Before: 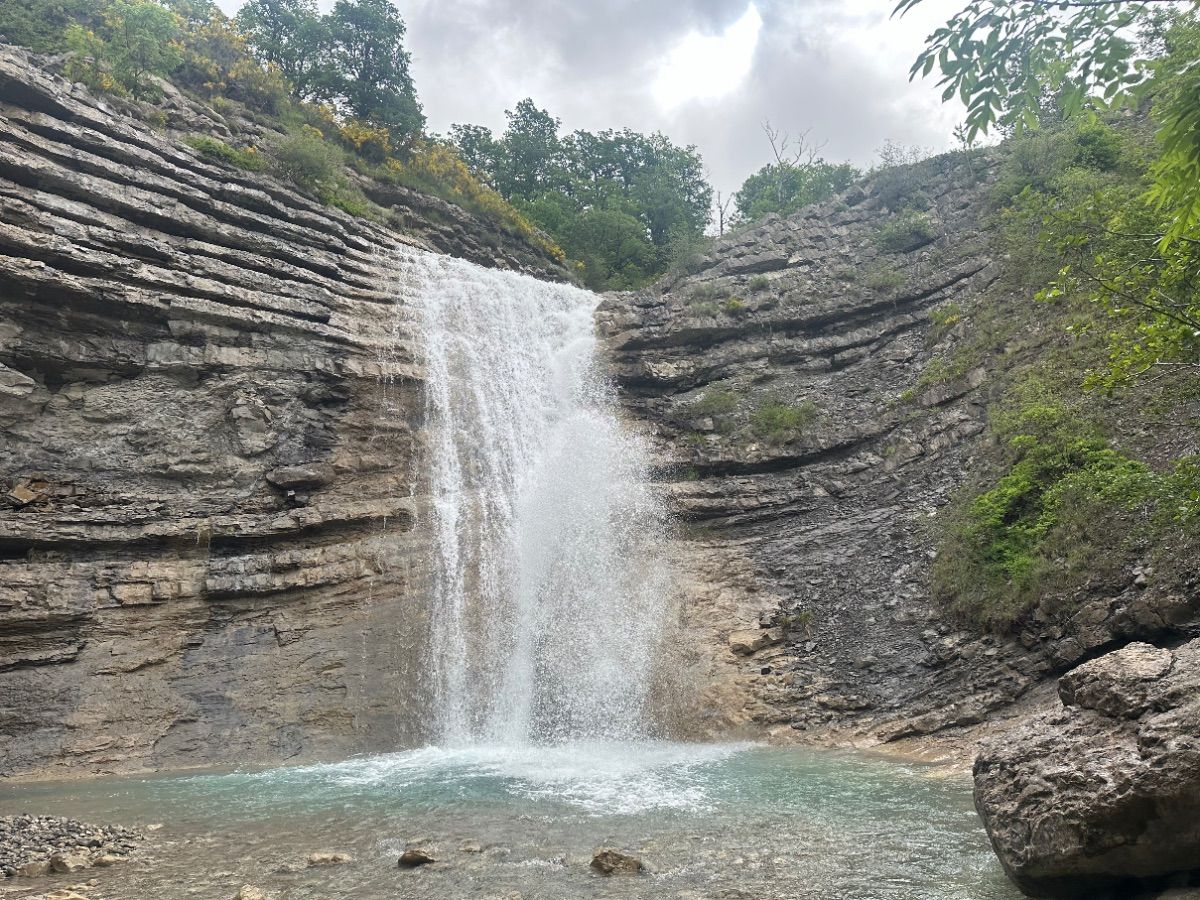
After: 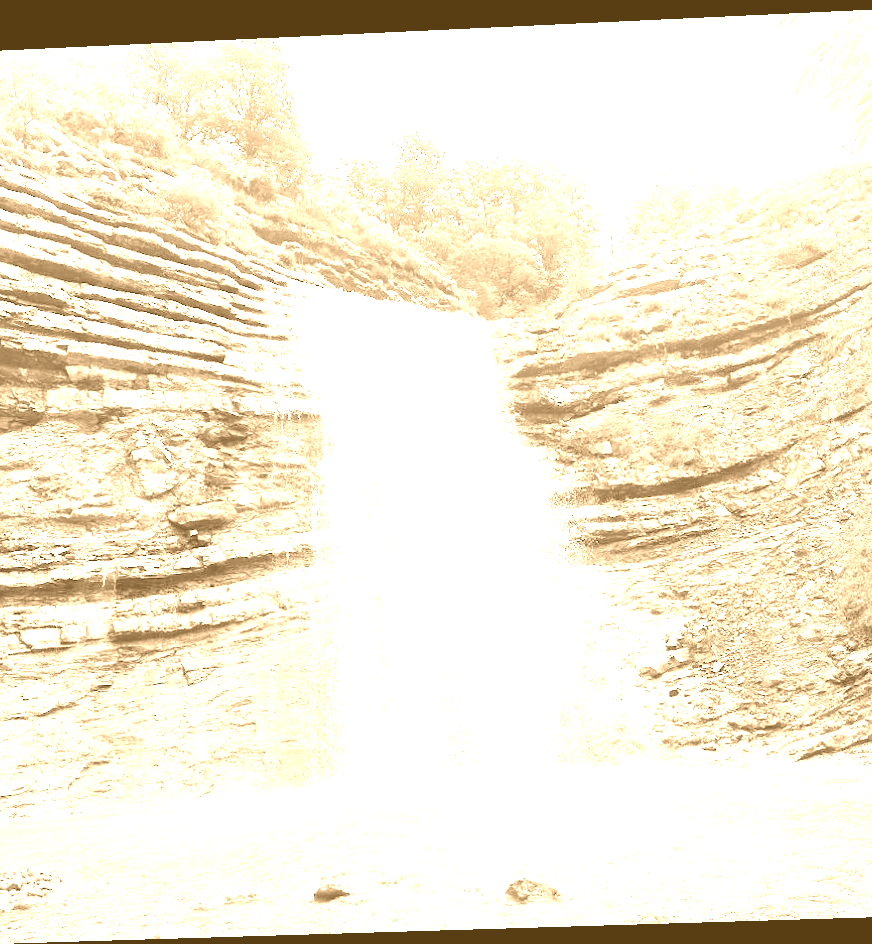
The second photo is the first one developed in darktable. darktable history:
crop and rotate: left 9.061%, right 20.142%
rotate and perspective: rotation -2.22°, lens shift (horizontal) -0.022, automatic cropping off
white balance: red 0.982, blue 1.018
colorize: hue 28.8°, source mix 100%
exposure: black level correction 0, exposure 1.7 EV, compensate exposure bias true, compensate highlight preservation false
